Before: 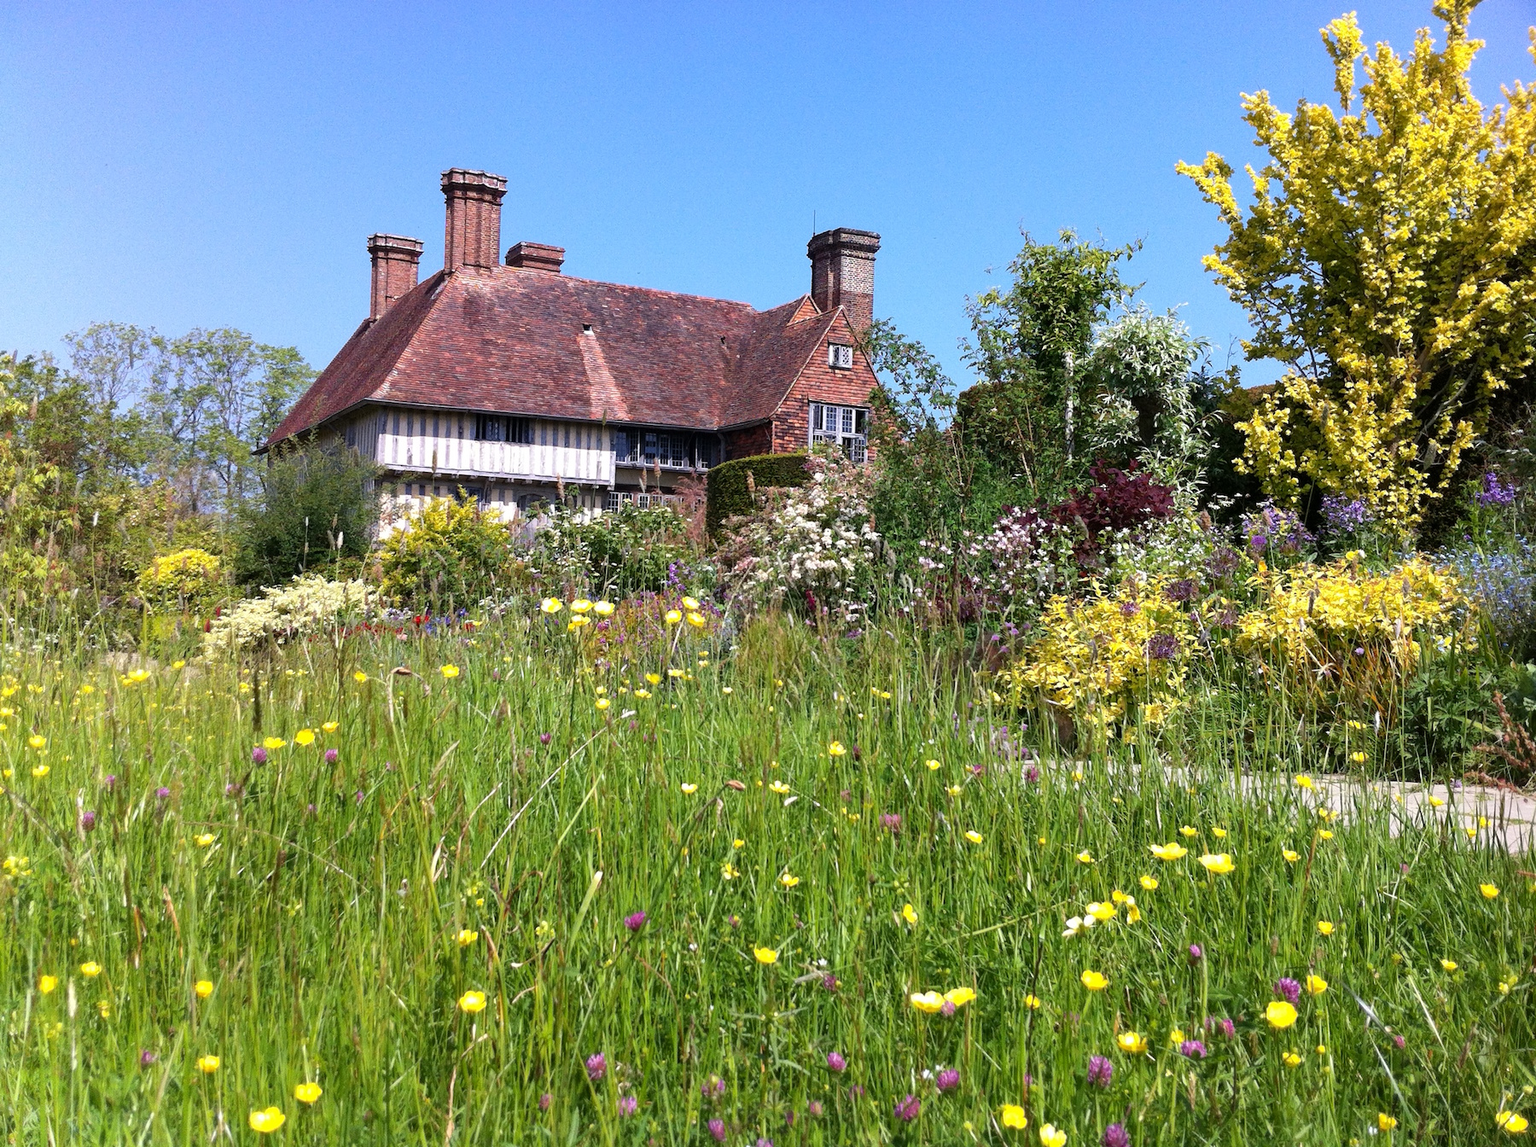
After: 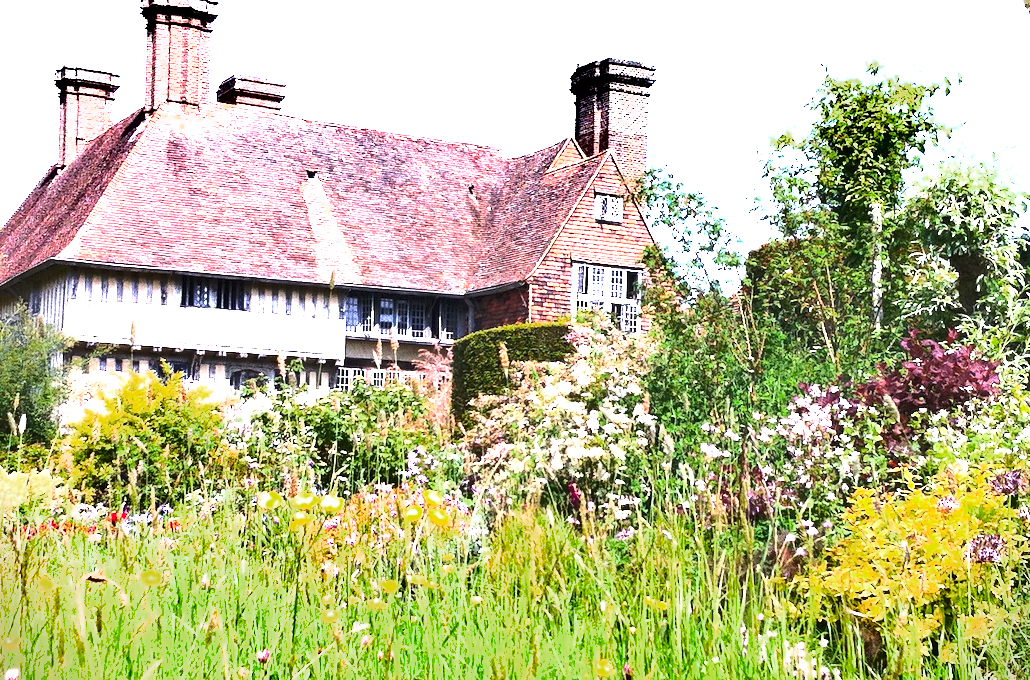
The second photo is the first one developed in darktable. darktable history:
vignetting: fall-off start 100.46%, unbound false
contrast brightness saturation: contrast 0.144, brightness 0.216
crop: left 20.938%, top 15.571%, right 21.811%, bottom 33.76%
color zones: curves: ch0 [(0.203, 0.433) (0.607, 0.517) (0.697, 0.696) (0.705, 0.897)]
shadows and highlights: highlights color adjustment 32.36%, low approximation 0.01, soften with gaussian
base curve: curves: ch0 [(0, 0) (0.303, 0.277) (1, 1)], preserve colors none
exposure: black level correction 0, exposure 2.108 EV, compensate exposure bias true, compensate highlight preservation false
